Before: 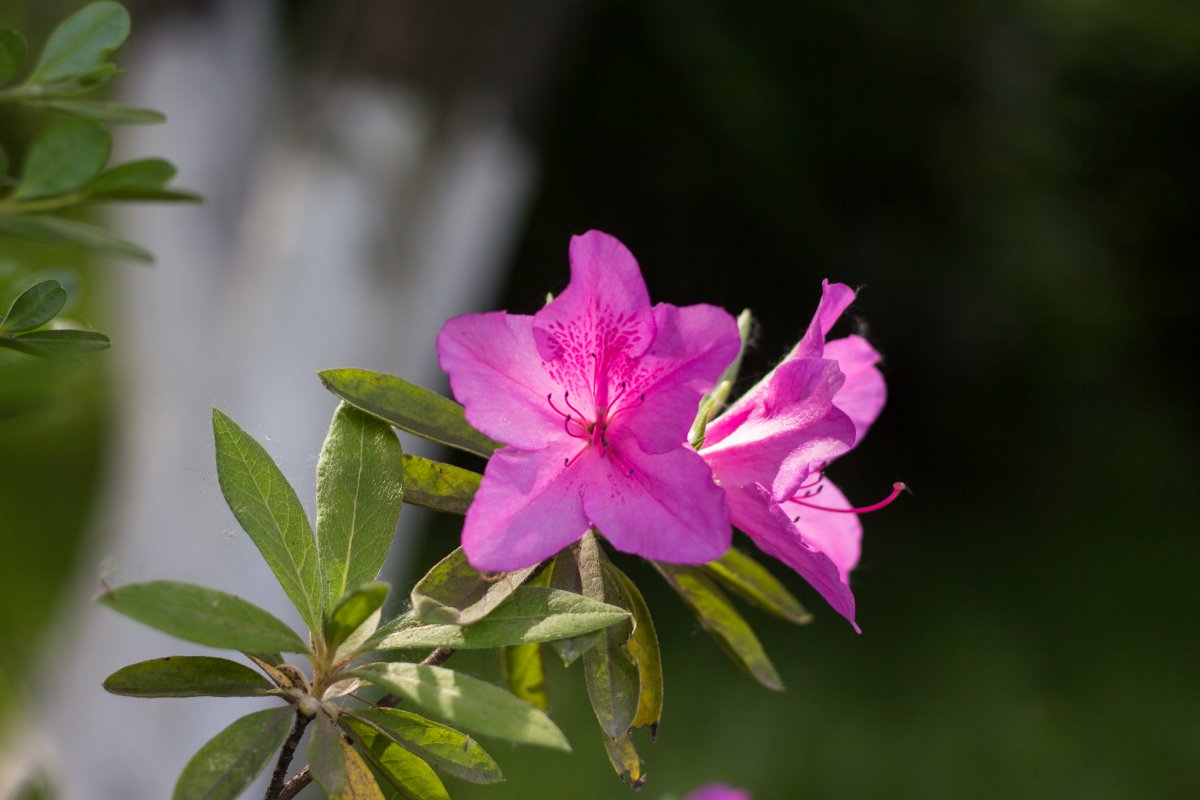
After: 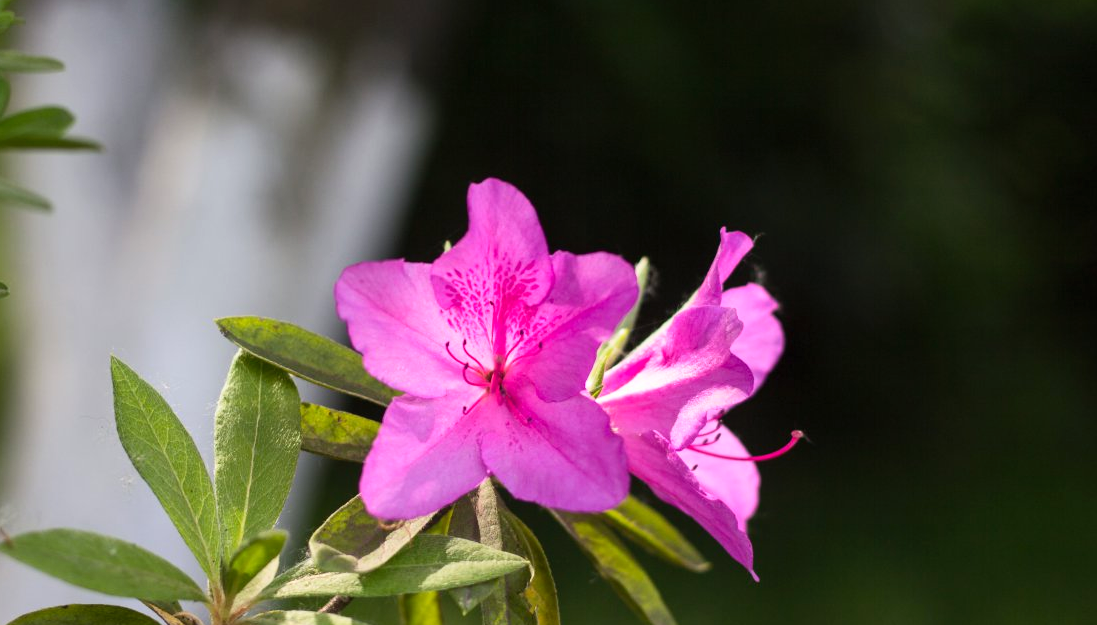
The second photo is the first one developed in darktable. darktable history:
contrast brightness saturation: contrast 0.2, brightness 0.15, saturation 0.141
crop: left 8.536%, top 6.564%, bottom 15.306%
